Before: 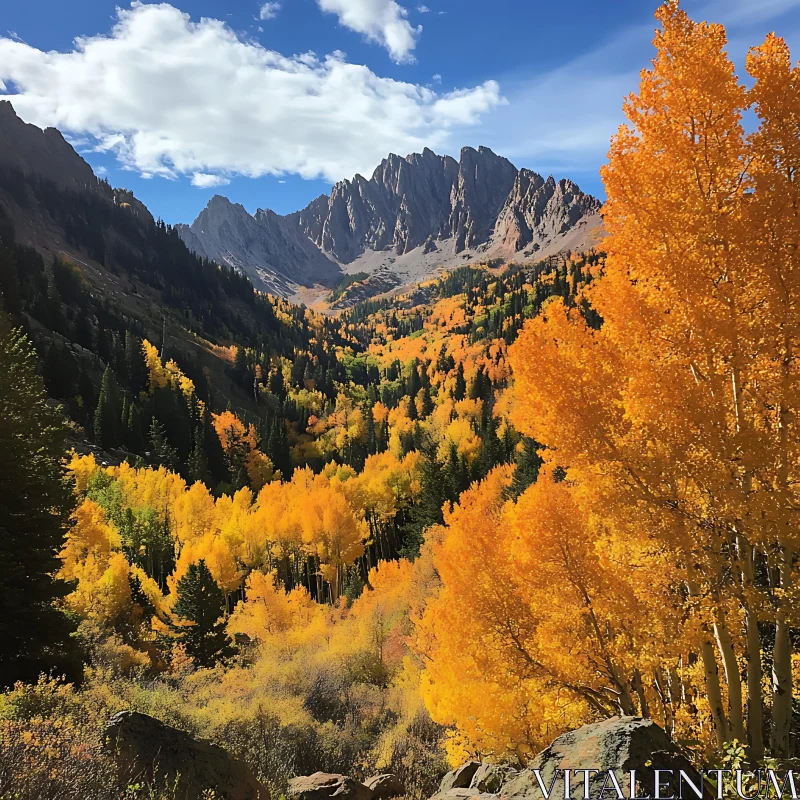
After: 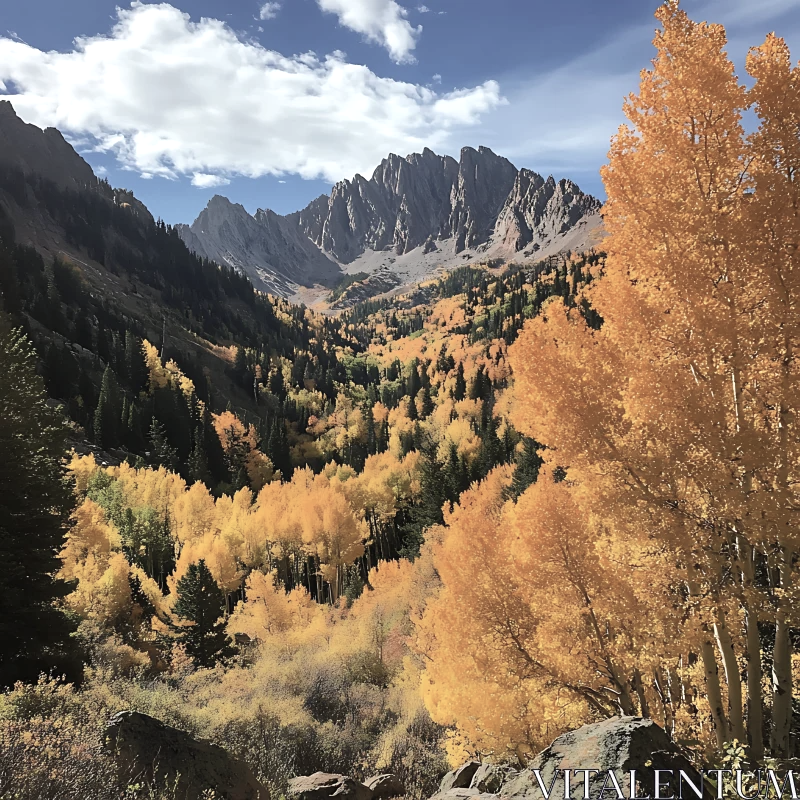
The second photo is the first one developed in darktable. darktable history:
exposure: exposure 0.2 EV, compensate highlight preservation false
color correction: saturation 0.57
